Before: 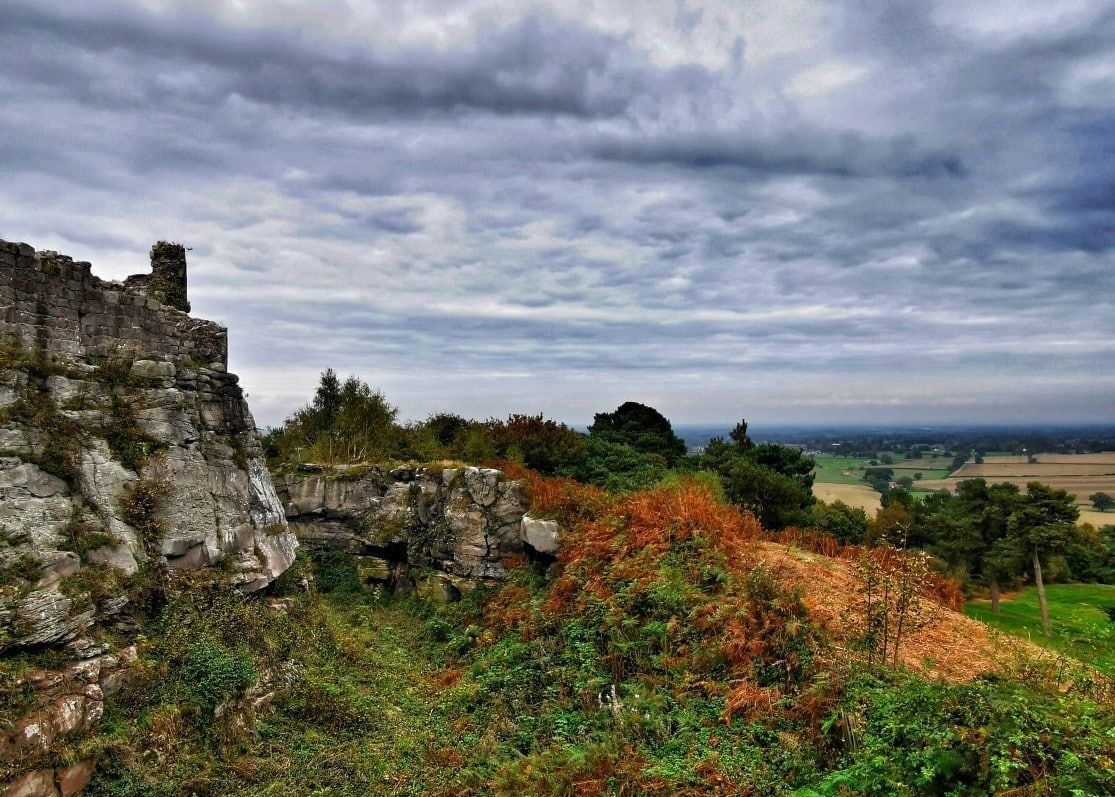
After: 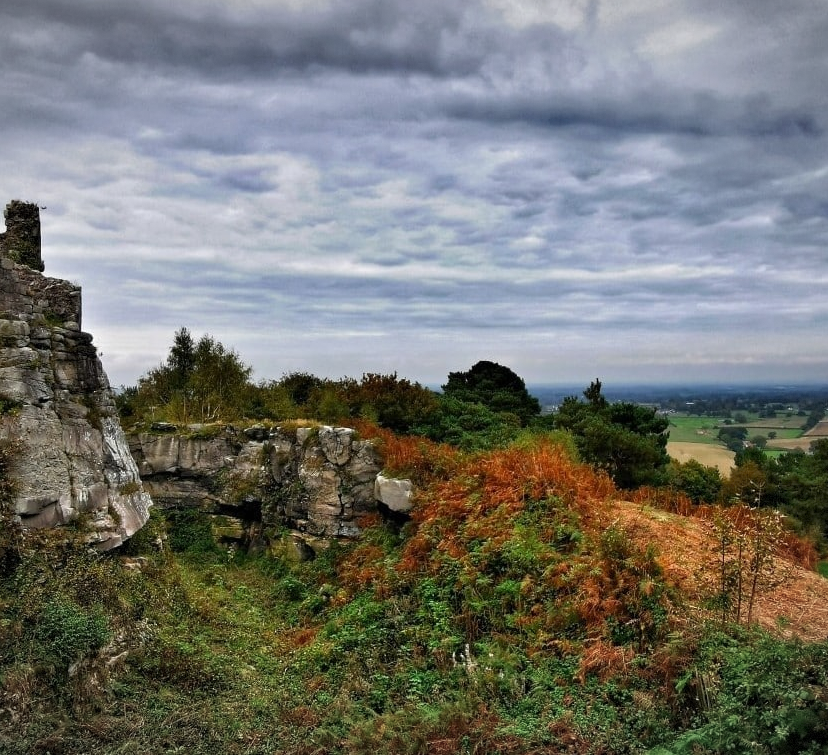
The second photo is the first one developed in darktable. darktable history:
vignetting: fall-off radius 100.97%, brightness -0.283, width/height ratio 1.335, dithering 8-bit output
color zones: curves: ch1 [(0.25, 0.5) (0.747, 0.71)], mix 42.11%
crop and rotate: left 13.109%, top 5.237%, right 12.554%
